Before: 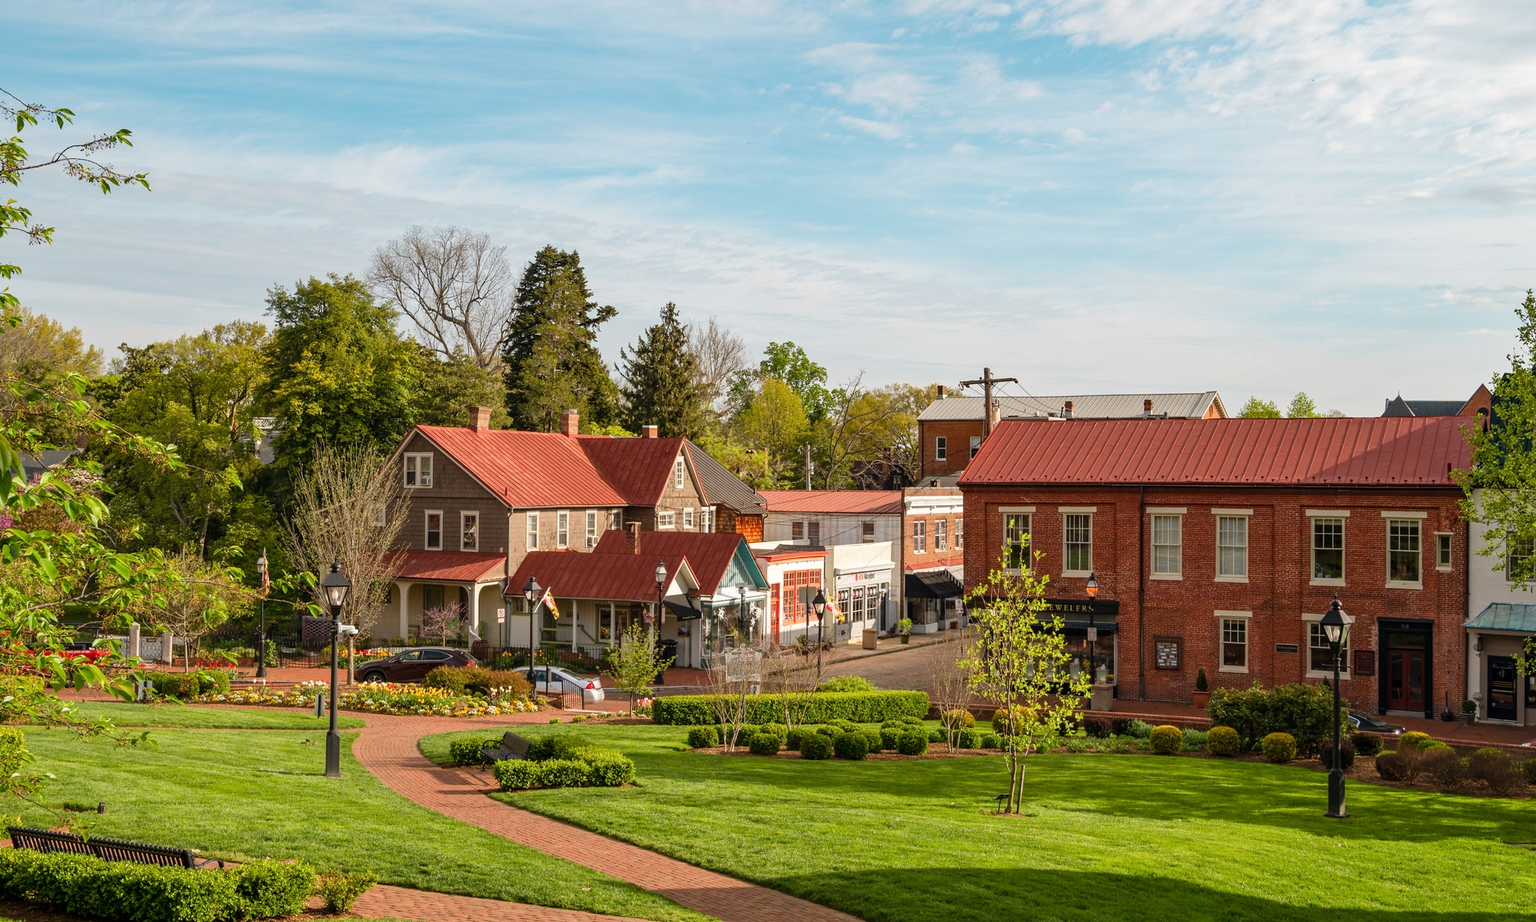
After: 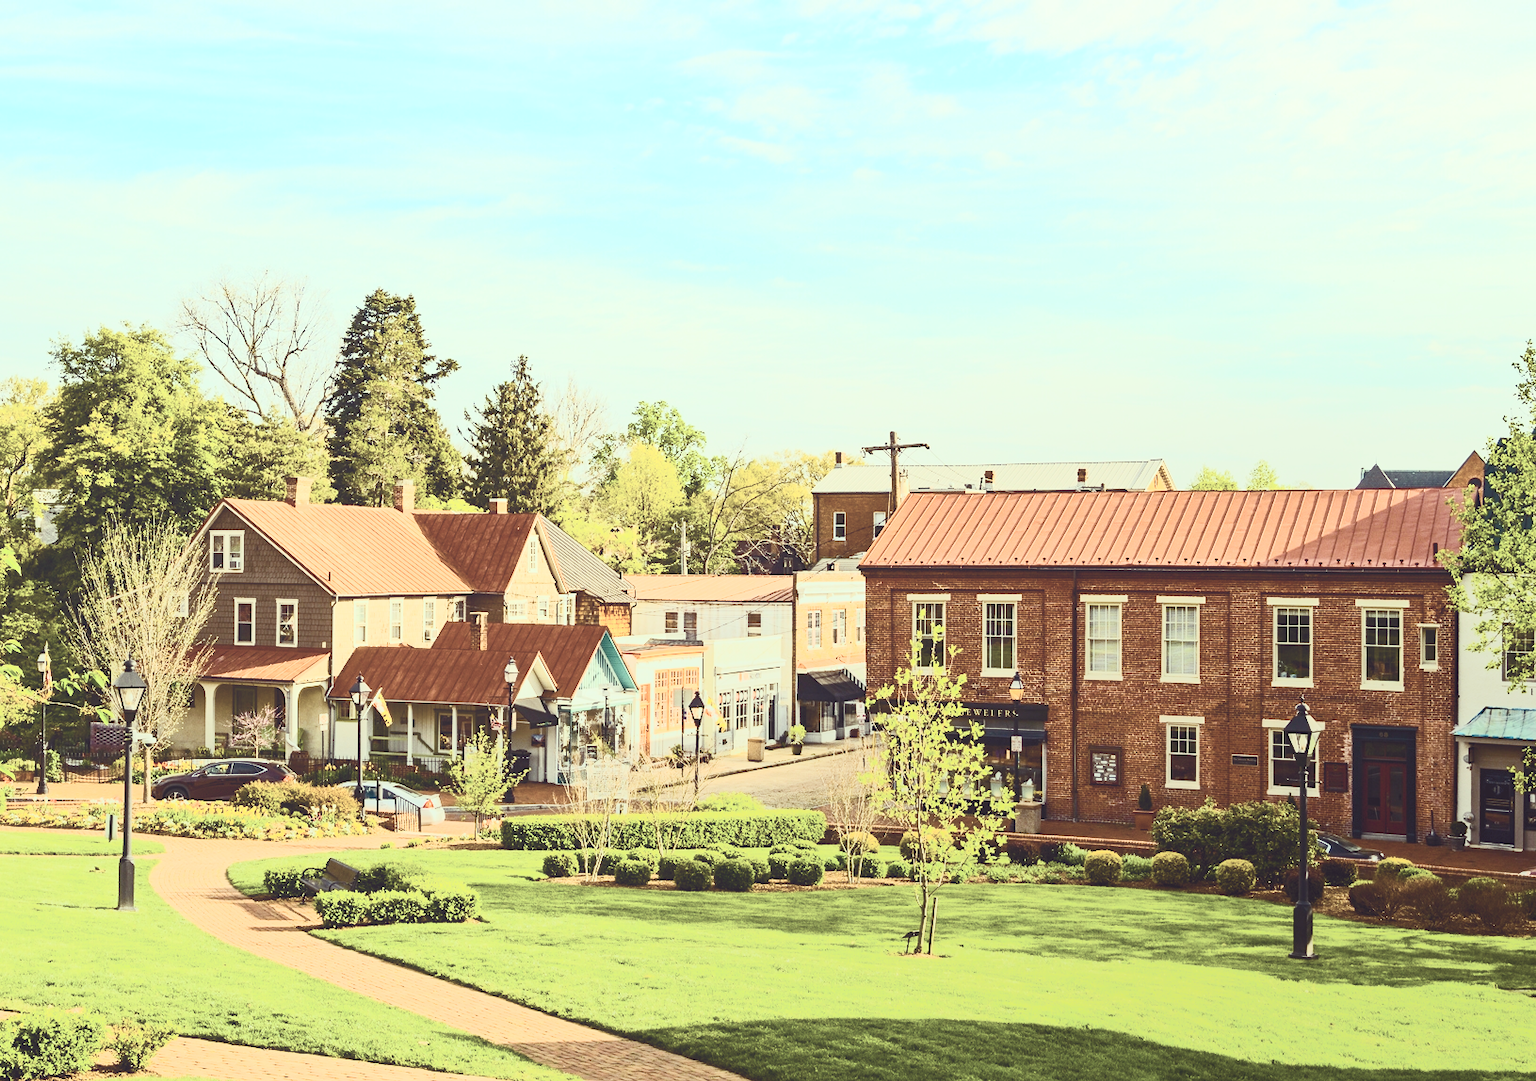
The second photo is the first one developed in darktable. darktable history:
contrast brightness saturation: contrast 0.621, brightness 0.336, saturation 0.143
crop and rotate: left 14.666%
color balance rgb: shadows lift › luminance -9.978%, linear chroma grading › global chroma 24.517%, perceptual saturation grading › global saturation 24.008%, perceptual saturation grading › highlights -23.721%, perceptual saturation grading › mid-tones 24.406%, perceptual saturation grading › shadows 41.138%
exposure: exposure 1 EV, compensate highlight preservation false
color correction: highlights a* -20.87, highlights b* 20.33, shadows a* 19.78, shadows b* -20.86, saturation 0.402
local contrast: detail 69%
haze removal: compatibility mode true, adaptive false
